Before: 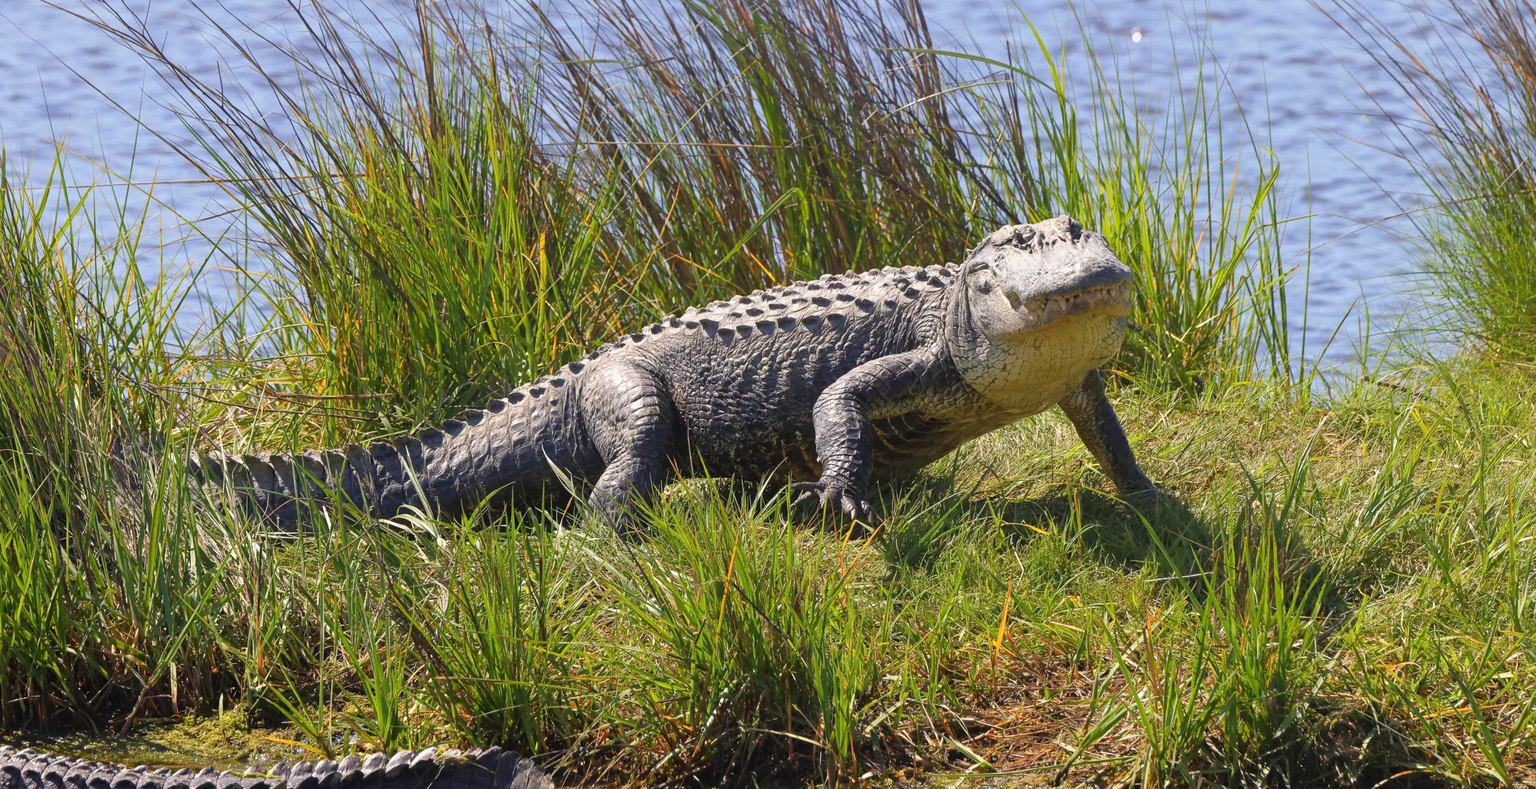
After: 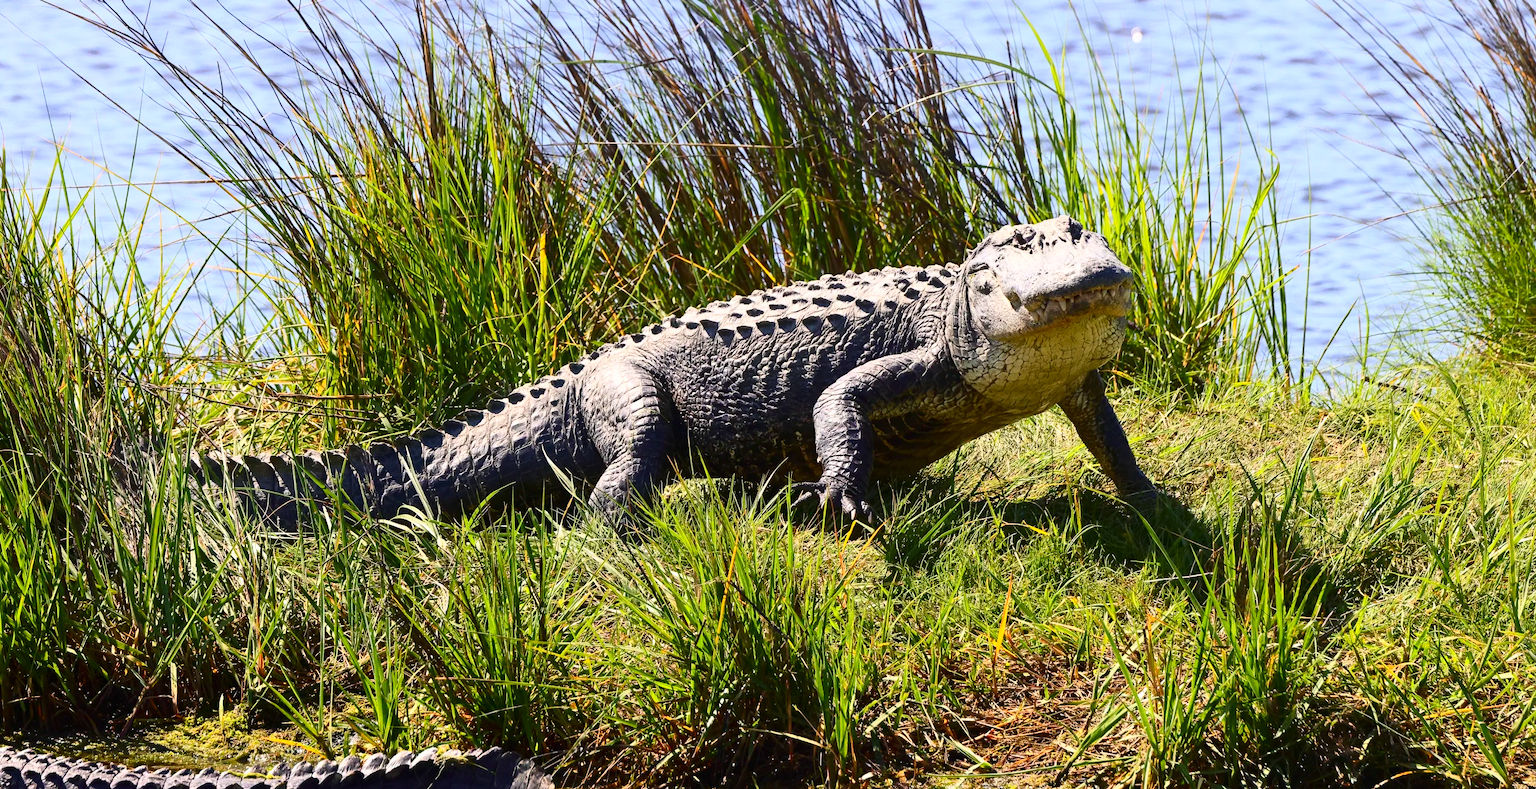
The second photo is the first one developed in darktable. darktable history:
contrast brightness saturation: contrast 0.41, brightness 0.042, saturation 0.249
